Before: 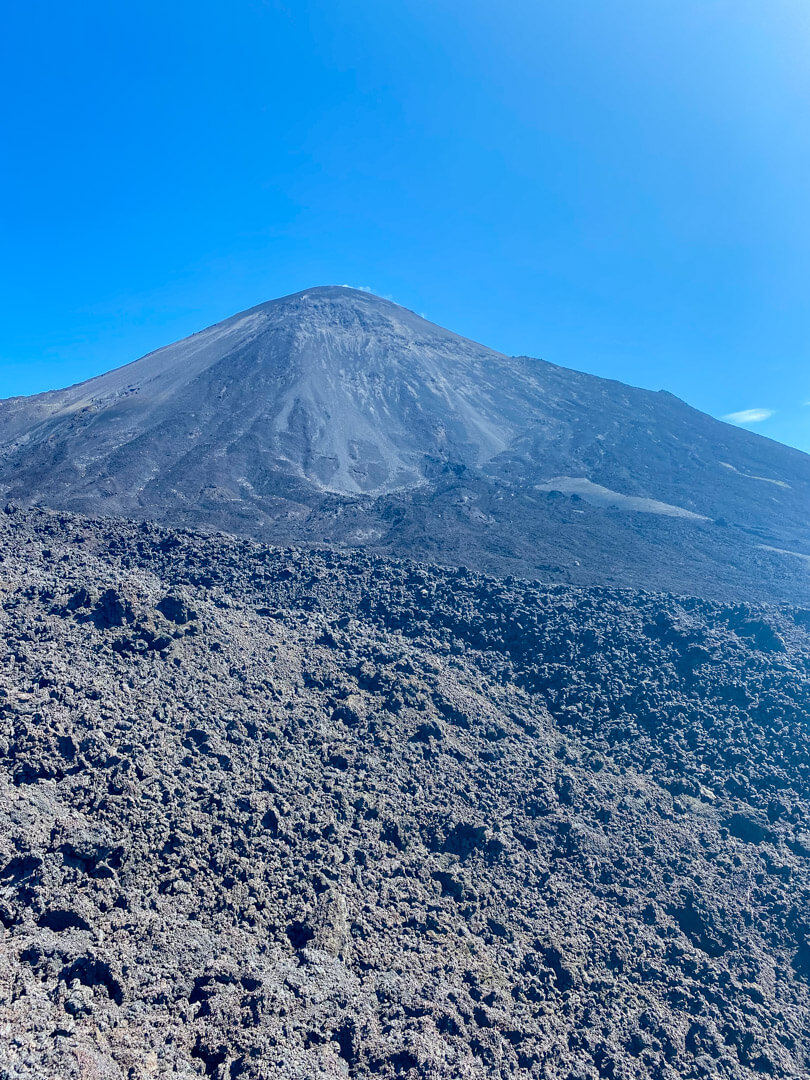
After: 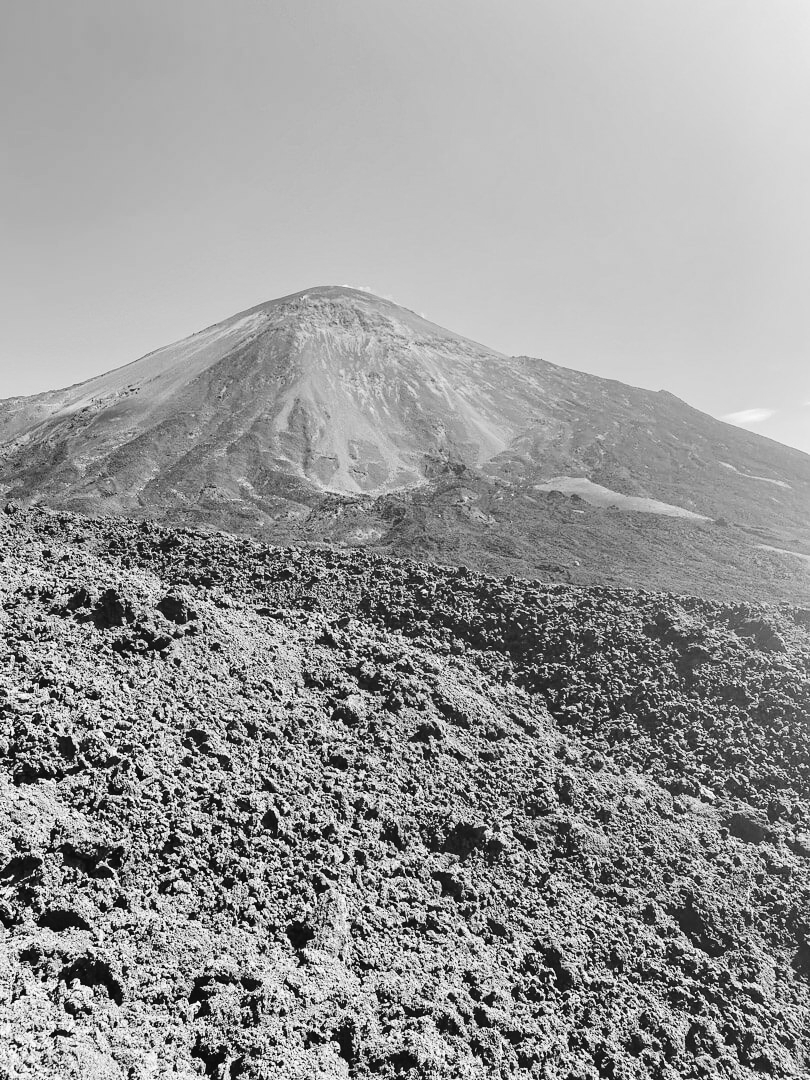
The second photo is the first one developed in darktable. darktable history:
color correction: highlights a* -5.94, highlights b* 11.19
monochrome: size 3.1
tone curve: curves: ch0 [(0, 0.026) (0.184, 0.172) (0.391, 0.468) (0.446, 0.56) (0.605, 0.758) (0.831, 0.931) (0.992, 1)]; ch1 [(0, 0) (0.437, 0.447) (0.501, 0.502) (0.538, 0.539) (0.574, 0.589) (0.617, 0.64) (0.699, 0.749) (0.859, 0.919) (1, 1)]; ch2 [(0, 0) (0.33, 0.301) (0.421, 0.443) (0.447, 0.482) (0.499, 0.509) (0.538, 0.564) (0.585, 0.615) (0.664, 0.664) (1, 1)], color space Lab, independent channels, preserve colors none
